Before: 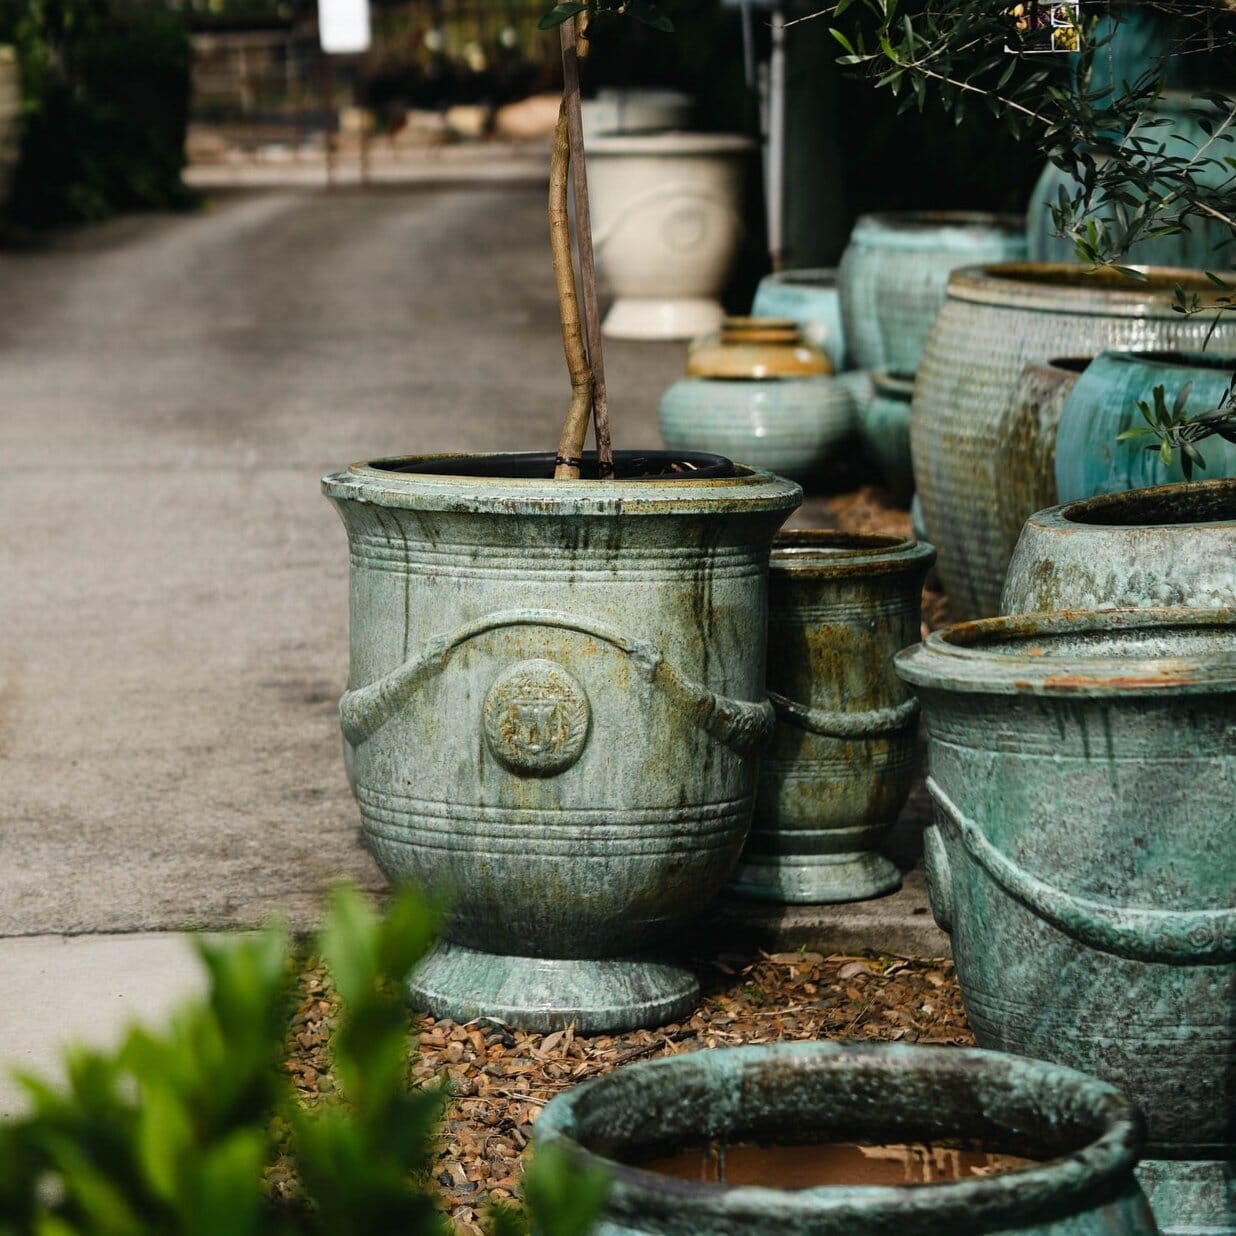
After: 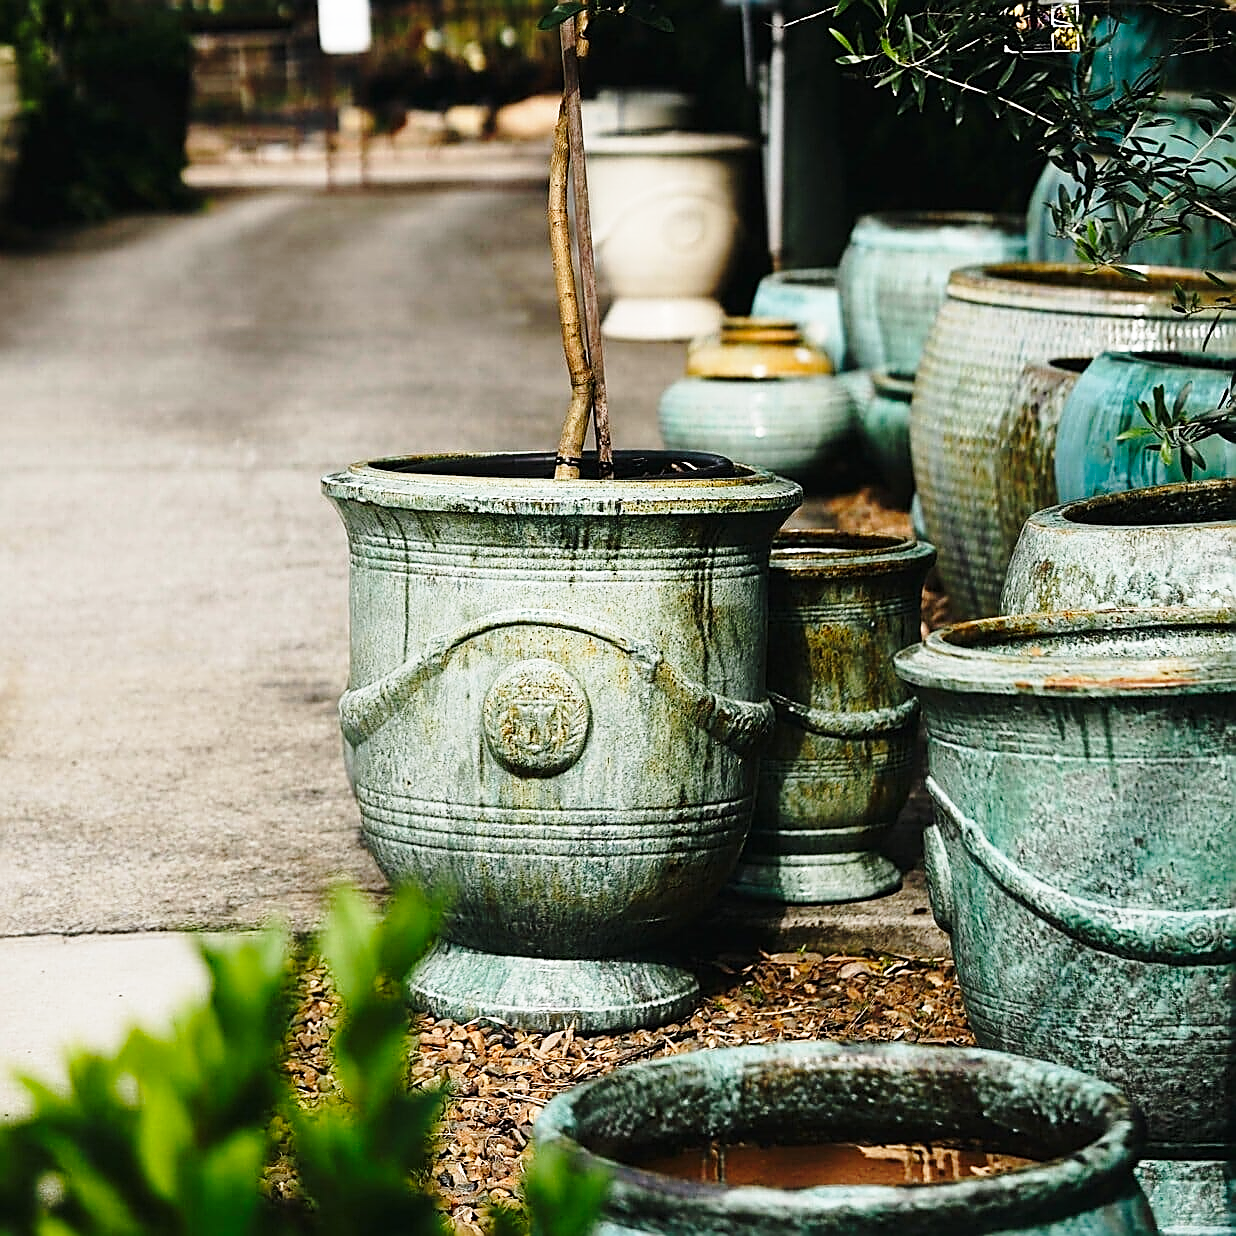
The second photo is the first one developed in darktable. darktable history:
base curve: curves: ch0 [(0, 0) (0.028, 0.03) (0.121, 0.232) (0.46, 0.748) (0.859, 0.968) (1, 1)], preserve colors none
sharpen: radius 1.685, amount 1.294
